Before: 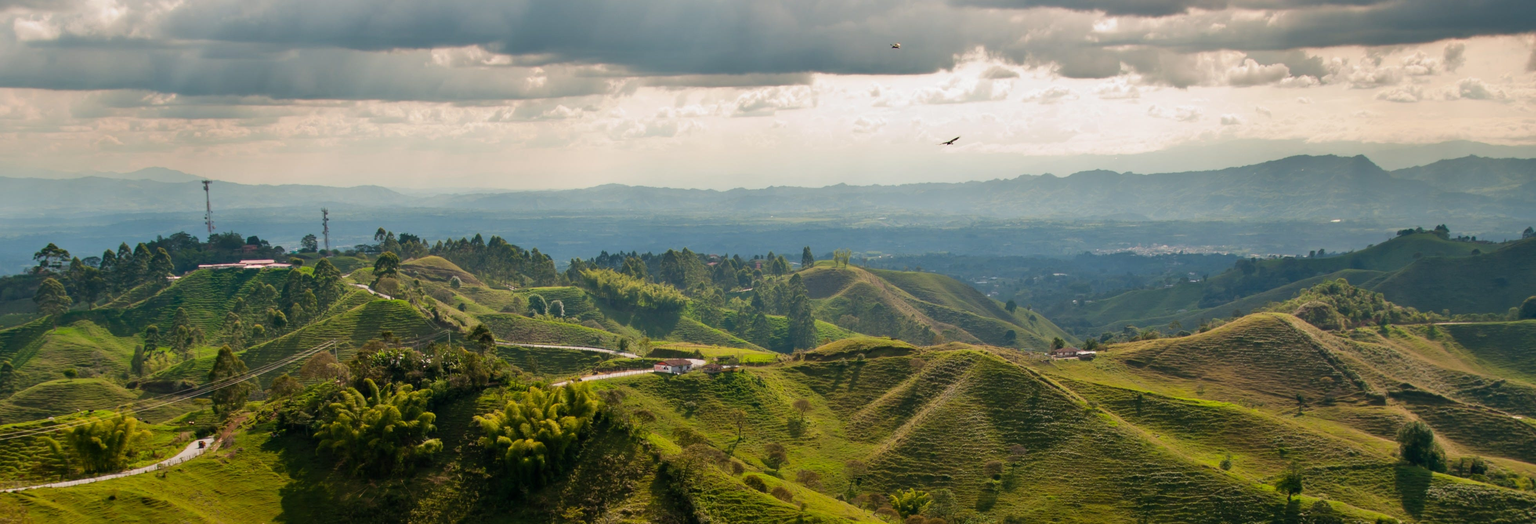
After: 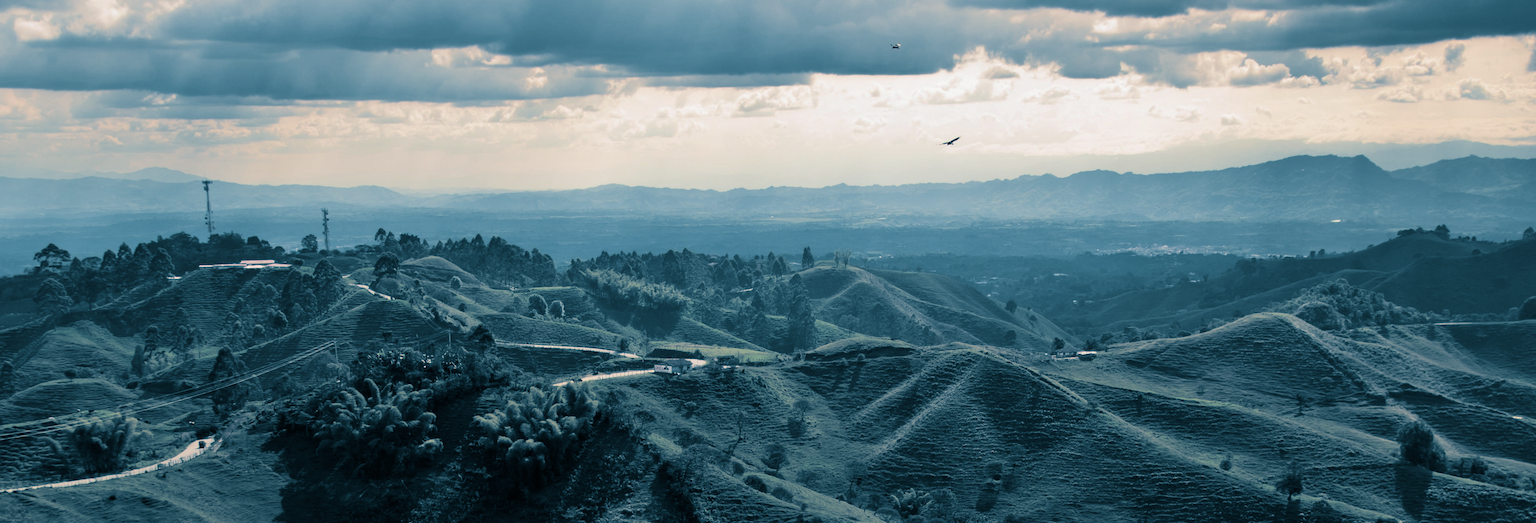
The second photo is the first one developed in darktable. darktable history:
split-toning: shadows › hue 212.4°, balance -70
exposure: exposure -0.01 EV, compensate highlight preservation false
contrast brightness saturation: contrast 0.11, saturation -0.17
